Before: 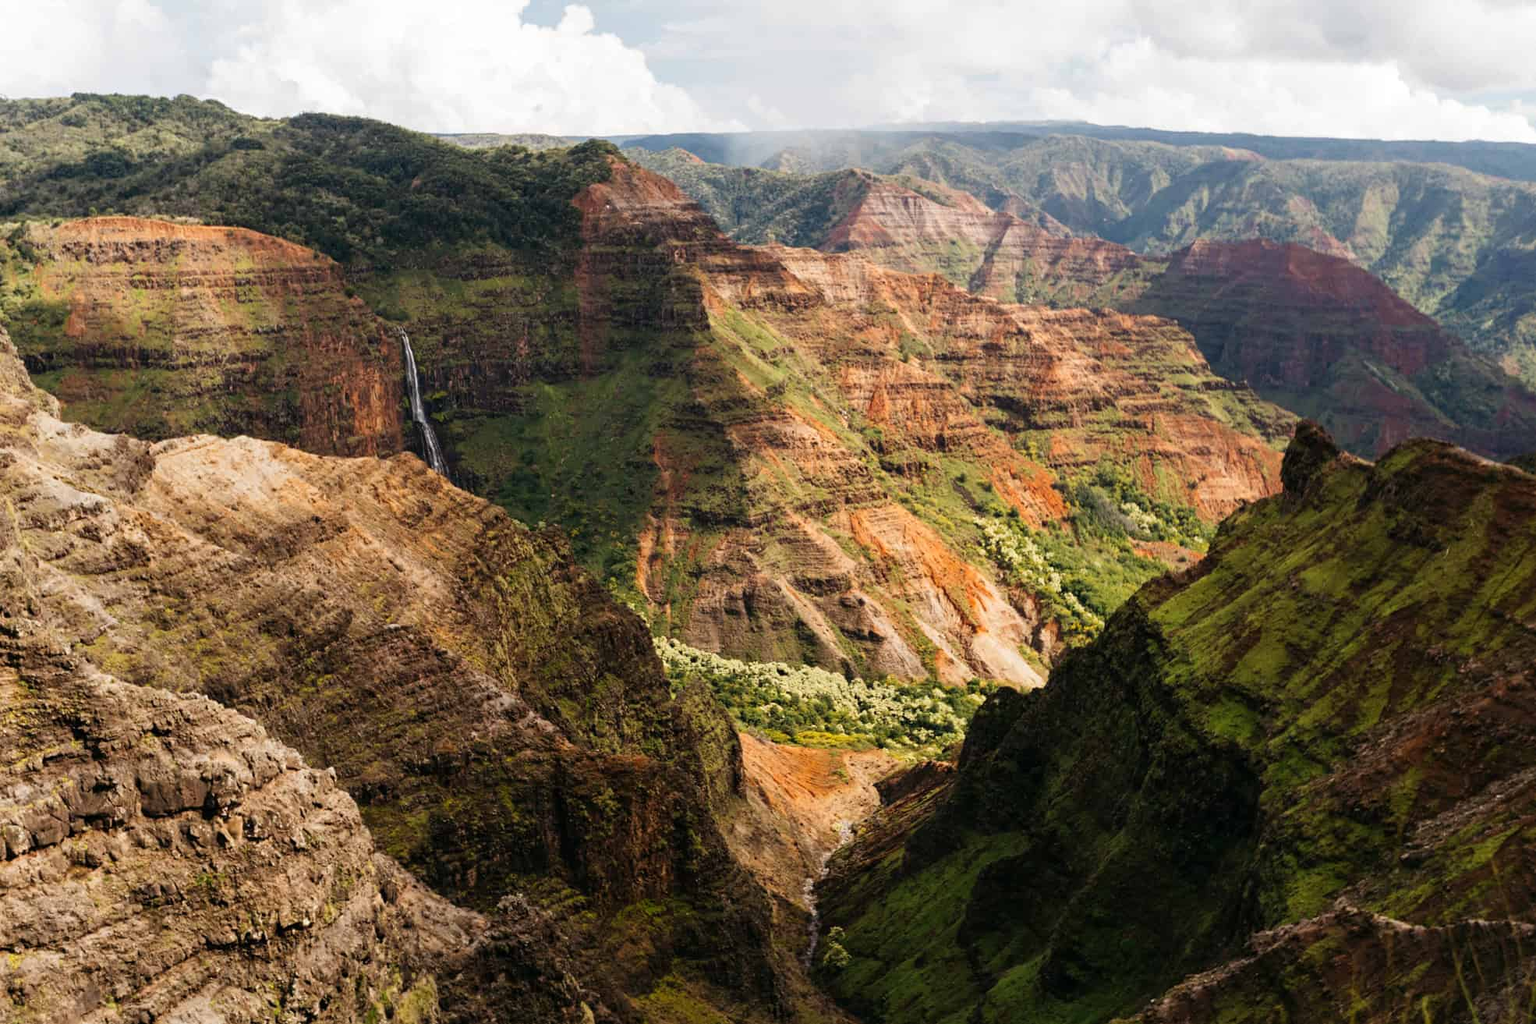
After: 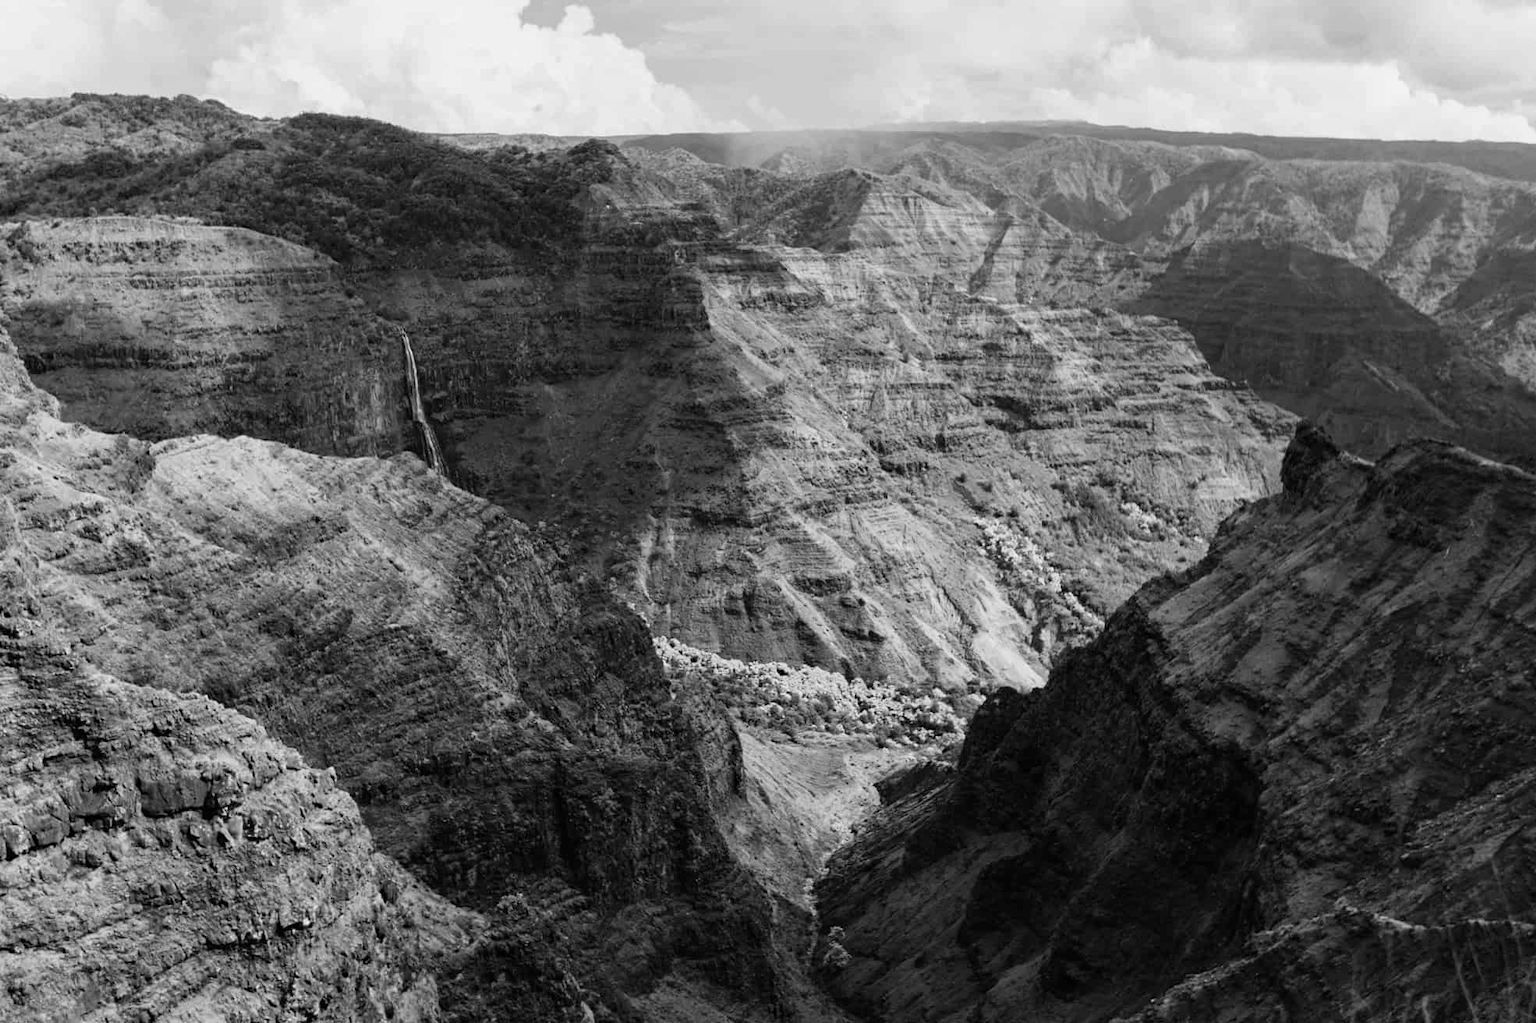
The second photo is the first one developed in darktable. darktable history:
haze removal: compatibility mode true, adaptive false
monochrome: a 30.25, b 92.03
